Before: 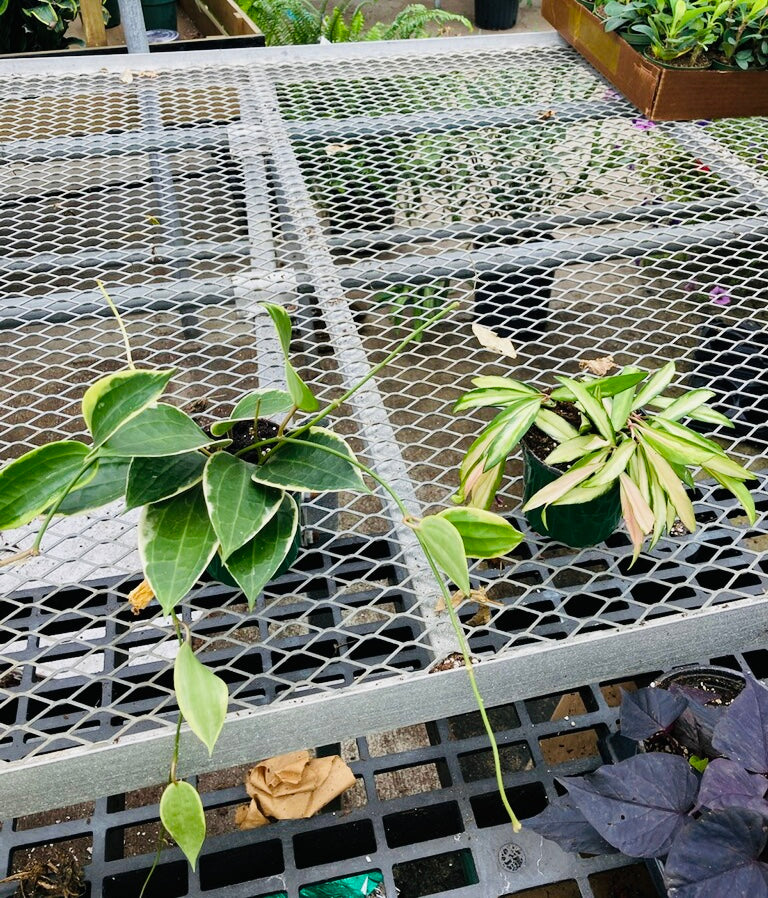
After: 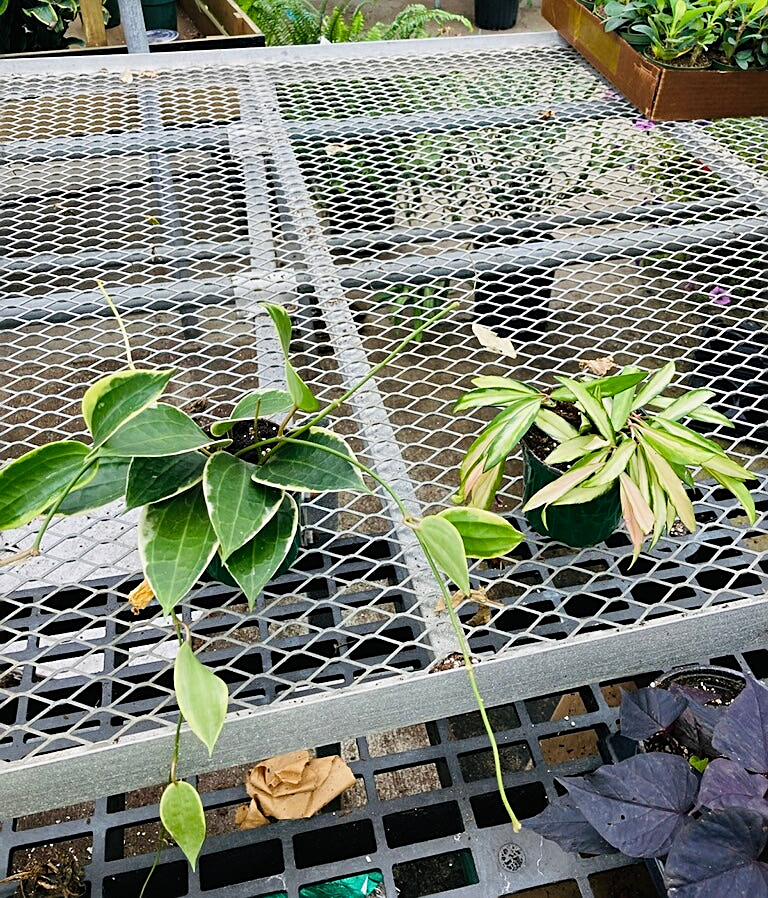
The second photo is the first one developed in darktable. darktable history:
sharpen: on, module defaults
levels: mode automatic, white 99.93%, levels [0, 0.48, 0.961]
